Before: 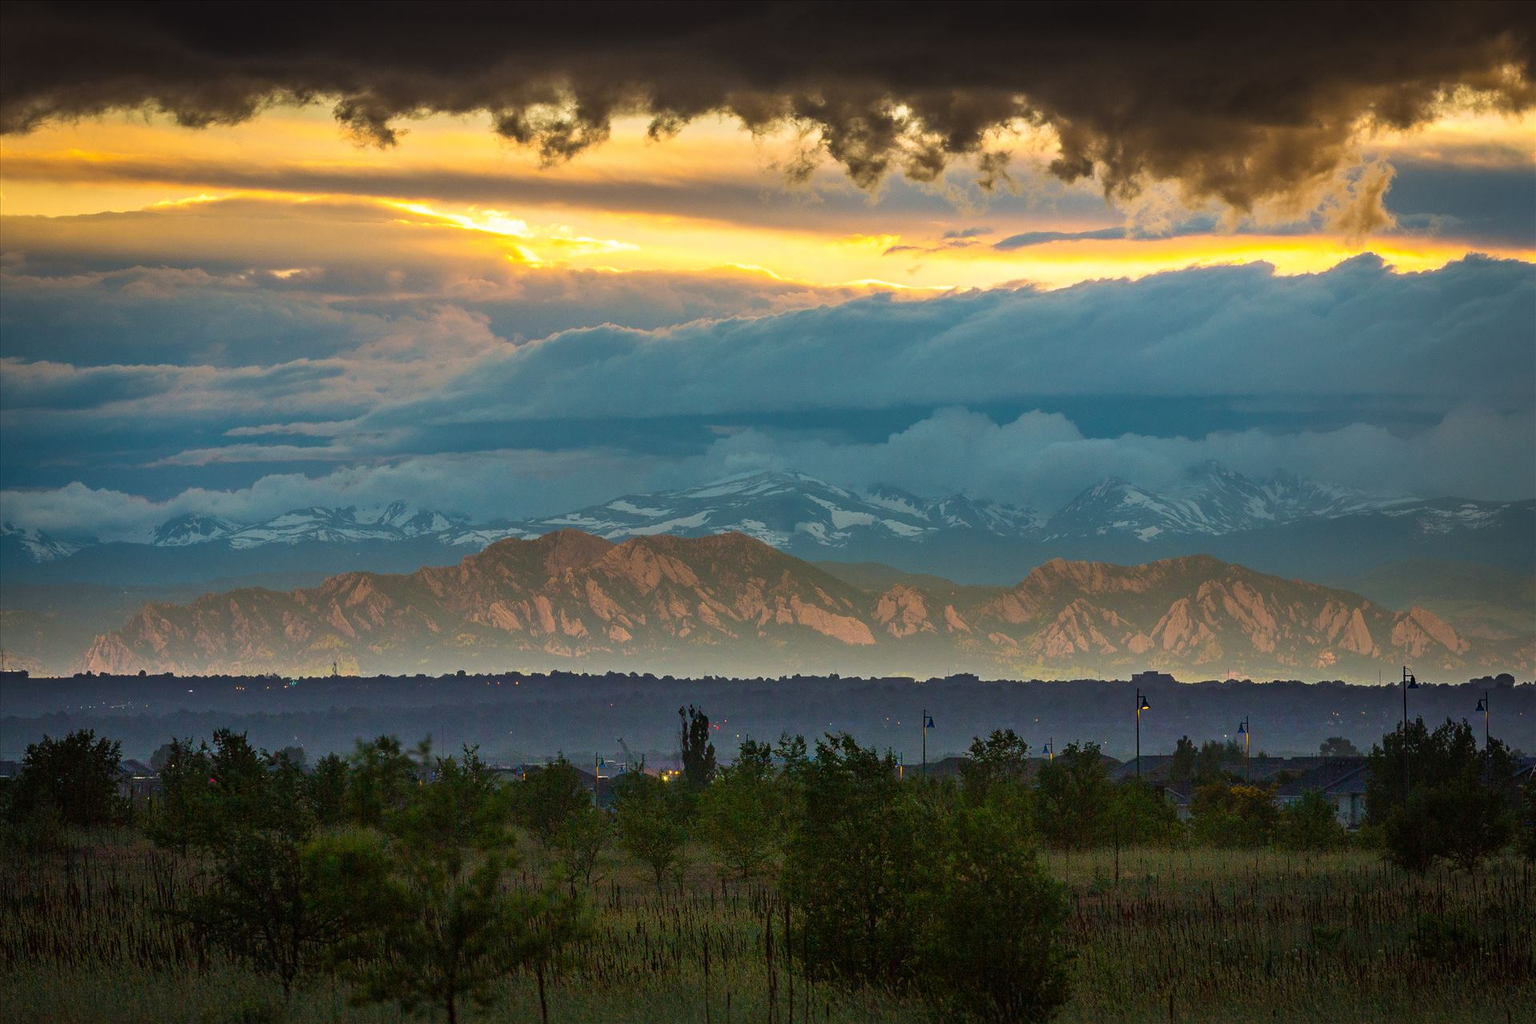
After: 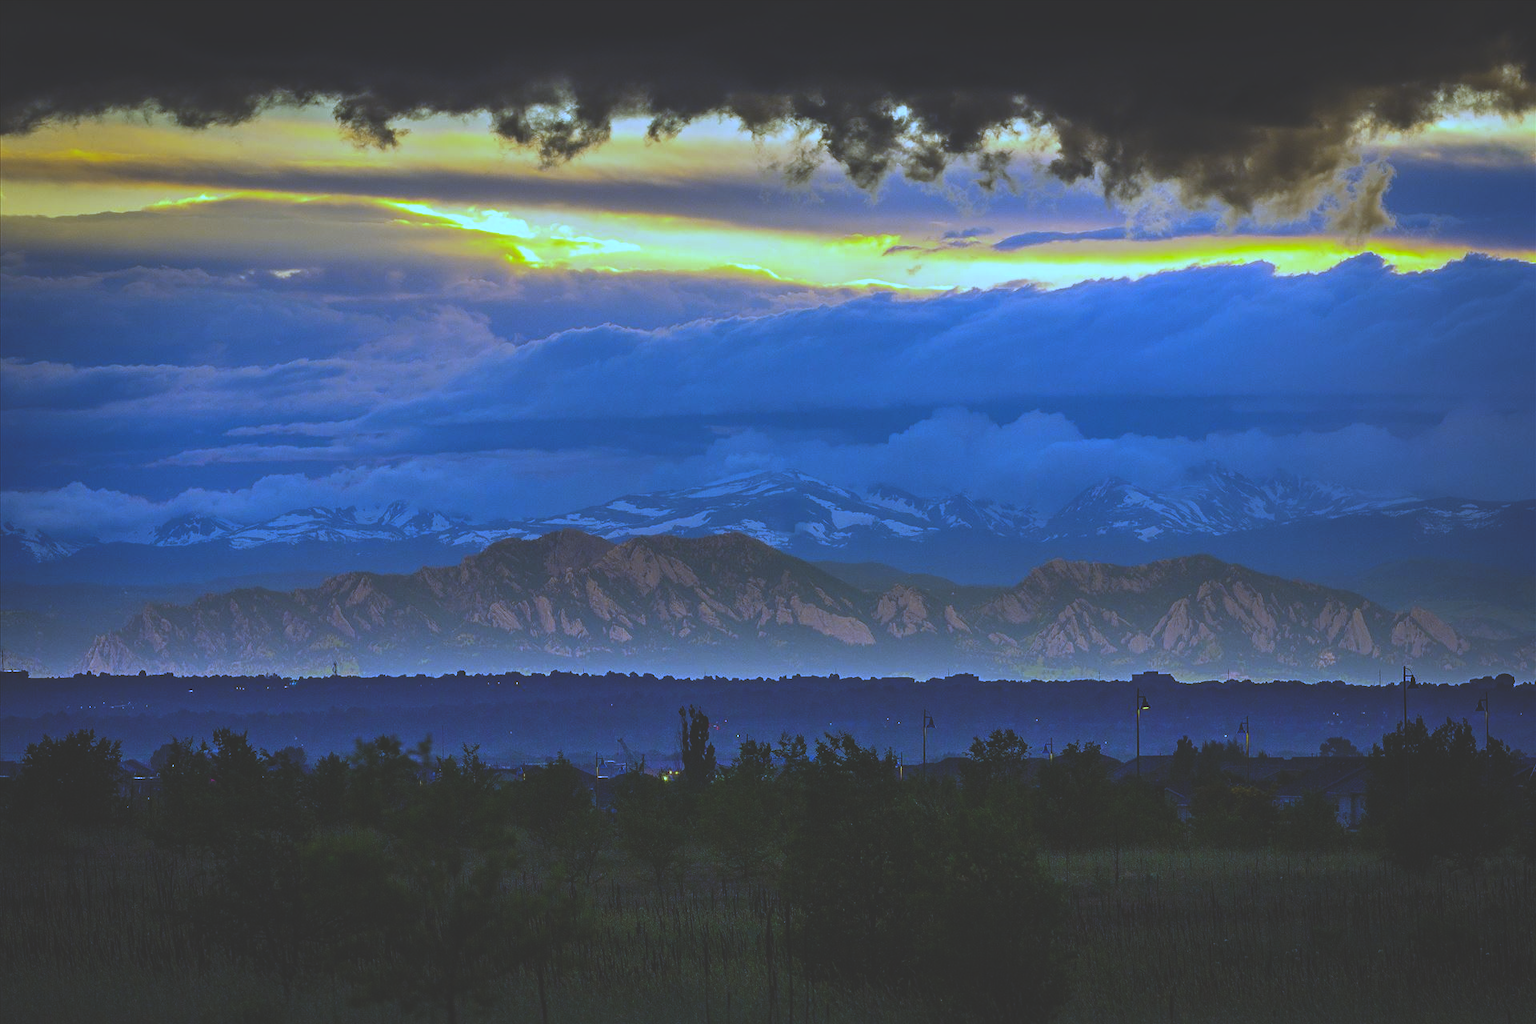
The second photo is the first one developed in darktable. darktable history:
white balance: red 0.766, blue 1.537
rgb curve: curves: ch0 [(0, 0.186) (0.314, 0.284) (0.775, 0.708) (1, 1)], compensate middle gray true, preserve colors none
